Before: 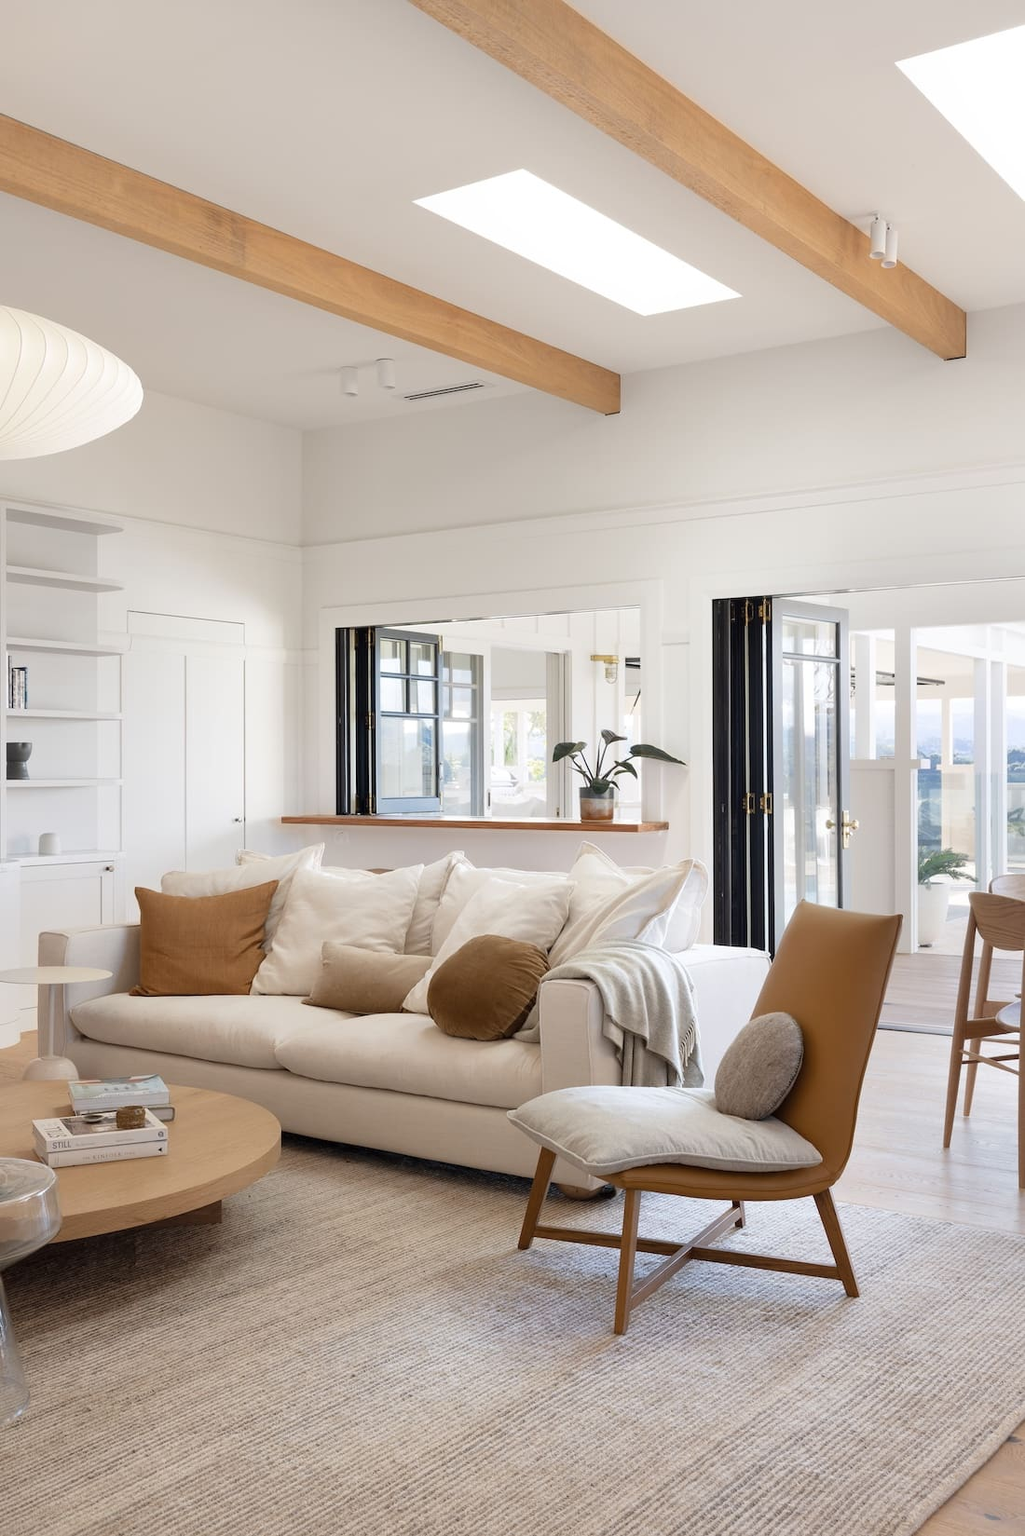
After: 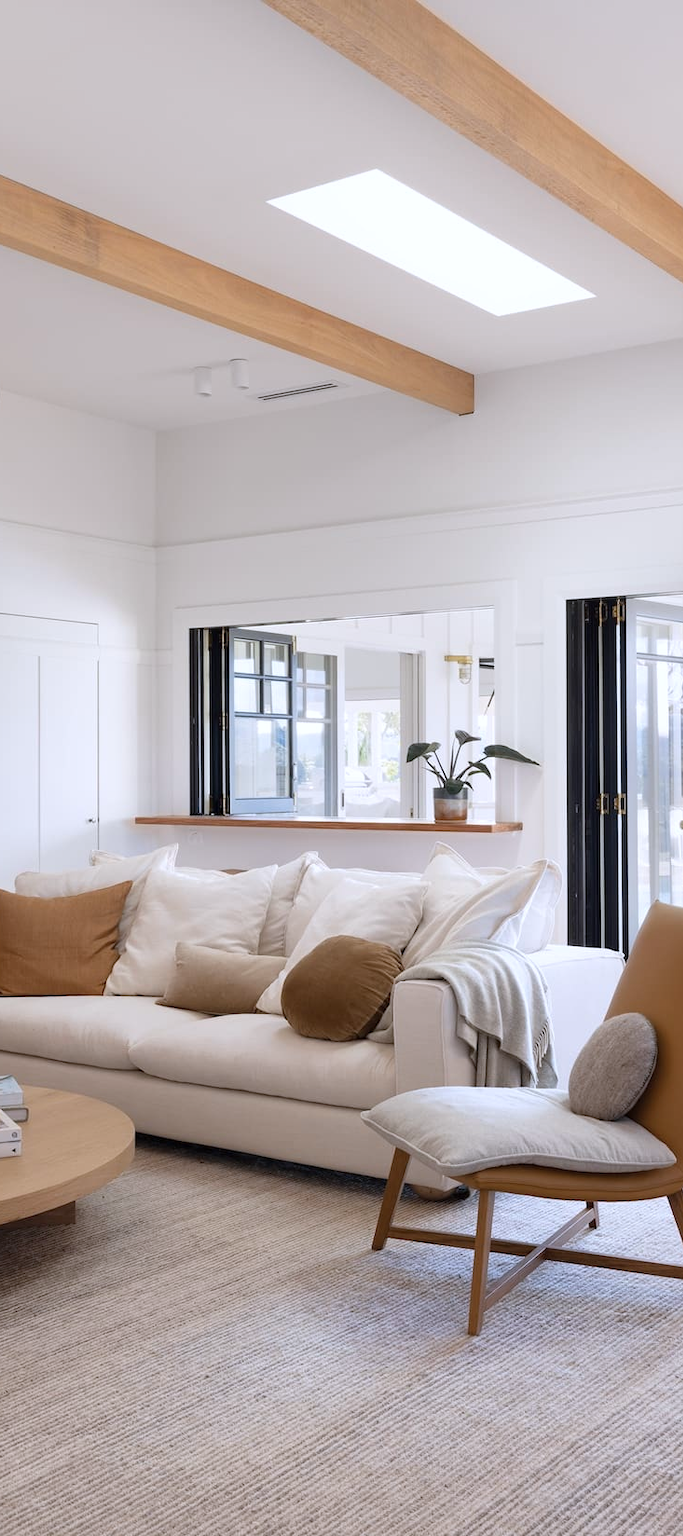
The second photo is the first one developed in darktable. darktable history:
color calibration: illuminant as shot in camera, x 0.358, y 0.373, temperature 4628.91 K
crop and rotate: left 14.292%, right 19.041%
